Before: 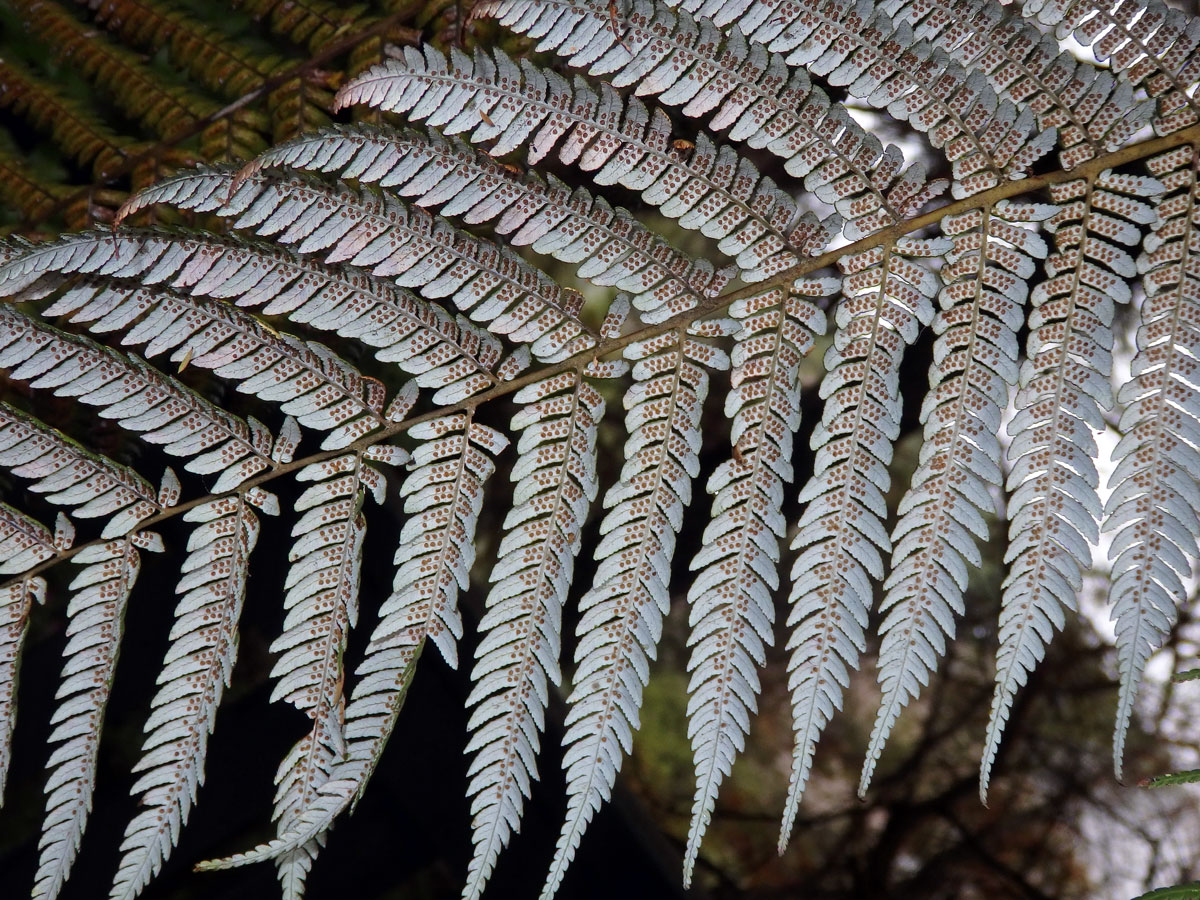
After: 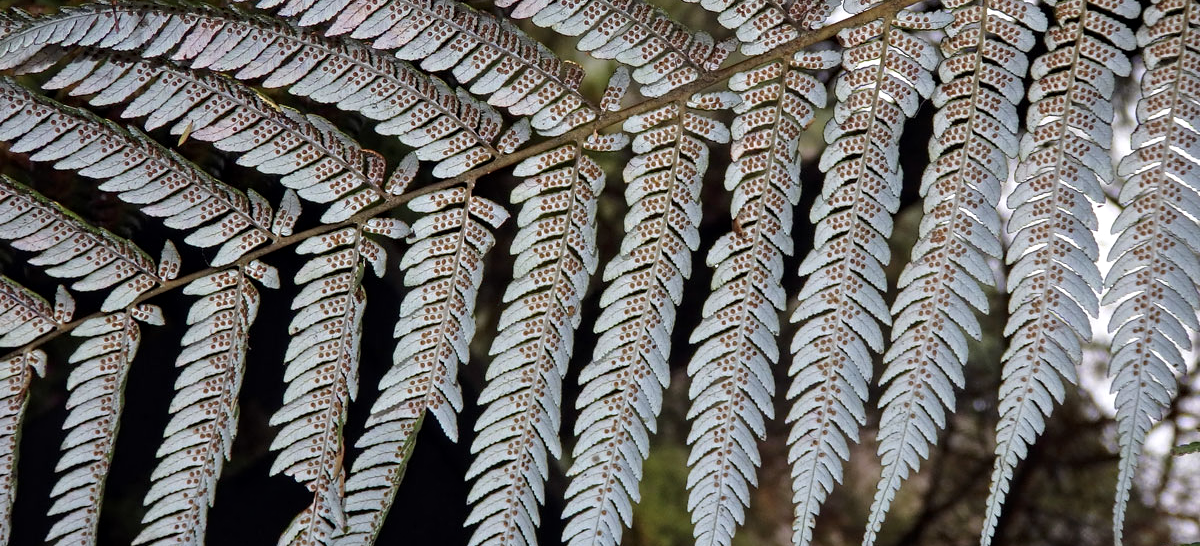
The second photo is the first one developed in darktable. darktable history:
crop and rotate: top 25.33%, bottom 13.936%
contrast equalizer: octaves 7, y [[0.502, 0.505, 0.512, 0.529, 0.564, 0.588], [0.5 ×6], [0.502, 0.505, 0.512, 0.529, 0.564, 0.588], [0, 0.001, 0.001, 0.004, 0.008, 0.011], [0, 0.001, 0.001, 0.004, 0.008, 0.011]]
